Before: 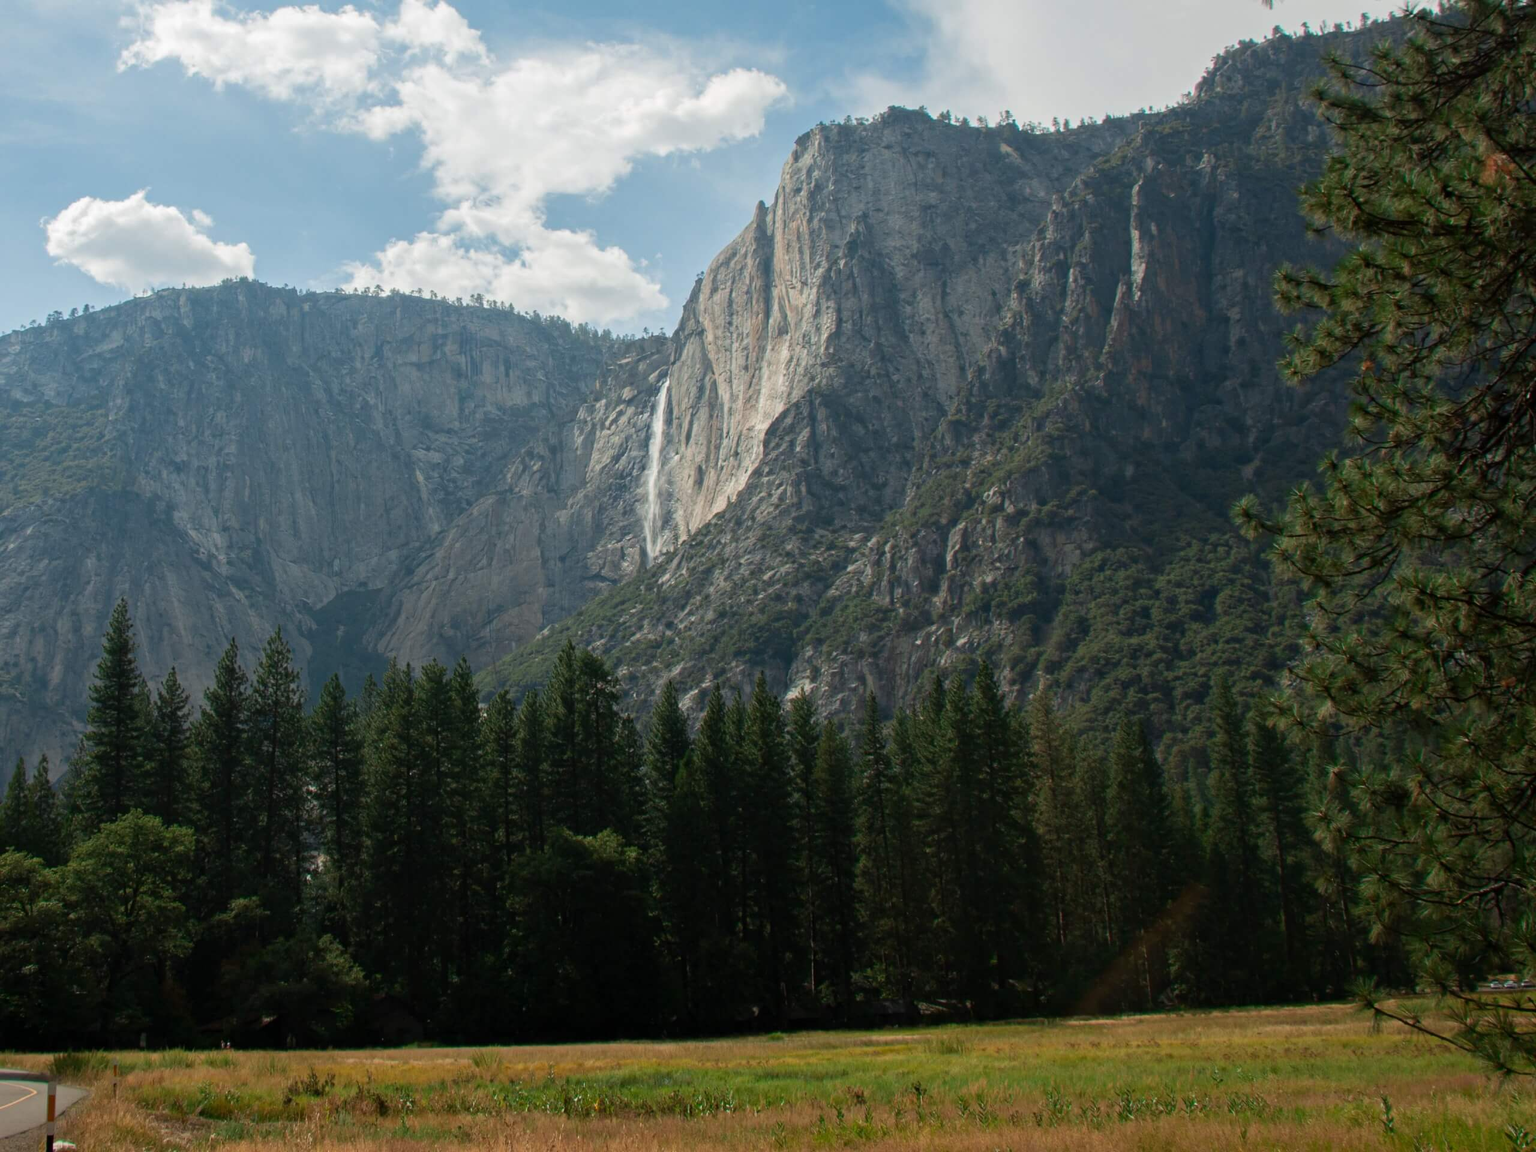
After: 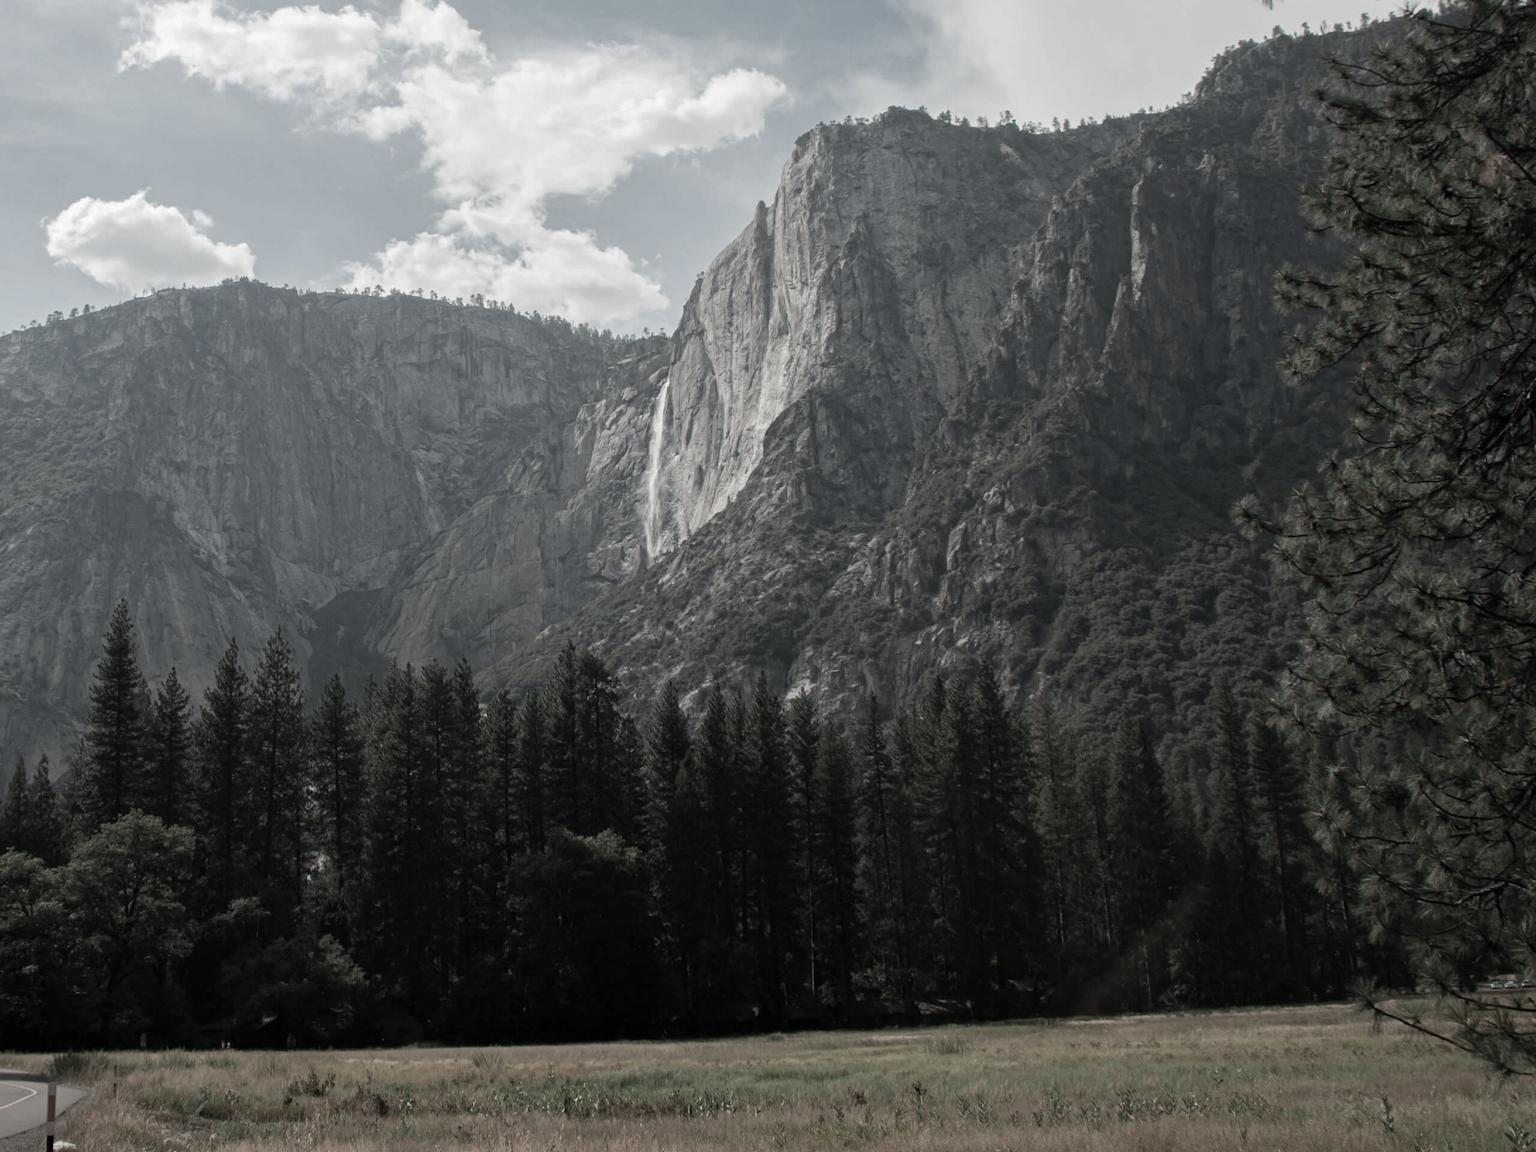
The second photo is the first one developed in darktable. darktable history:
color correction: highlights b* -0.03, saturation 0.256
